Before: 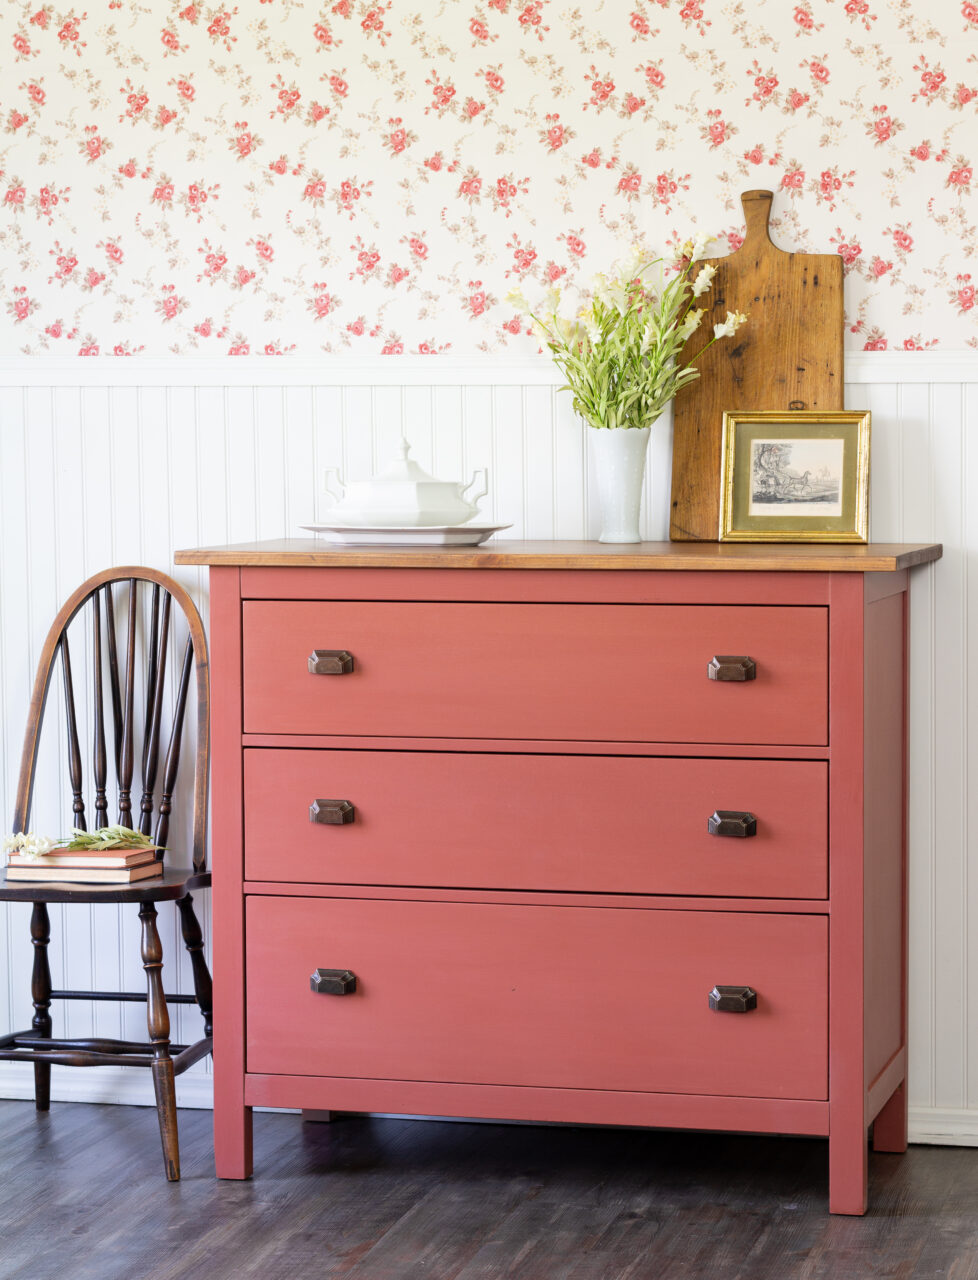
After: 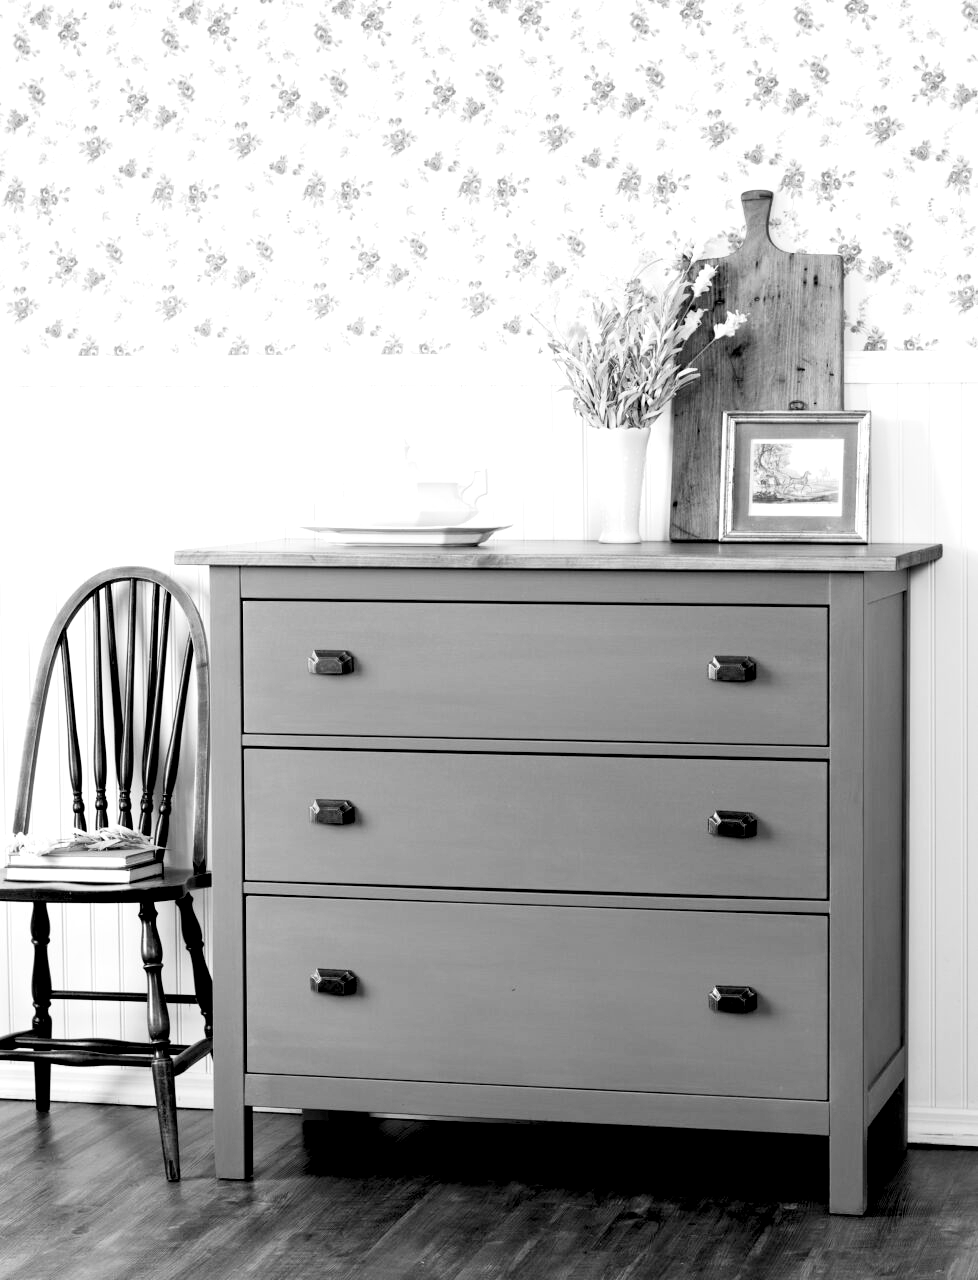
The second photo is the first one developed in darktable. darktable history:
tone curve: curves: ch0 [(0.003, 0.029) (0.037, 0.036) (0.149, 0.117) (0.297, 0.318) (0.422, 0.474) (0.531, 0.6) (0.743, 0.809) (0.877, 0.901) (1, 0.98)]; ch1 [(0, 0) (0.305, 0.325) (0.453, 0.437) (0.482, 0.479) (0.501, 0.5) (0.506, 0.503) (0.567, 0.572) (0.605, 0.608) (0.668, 0.69) (1, 1)]; ch2 [(0, 0) (0.313, 0.306) (0.4, 0.399) (0.45, 0.48) (0.499, 0.502) (0.512, 0.523) (0.57, 0.595) (0.653, 0.662) (1, 1)], color space Lab, independent channels, preserve colors none
monochrome: a 32, b 64, size 2.3
levels: levels [0.182, 0.542, 0.902]
